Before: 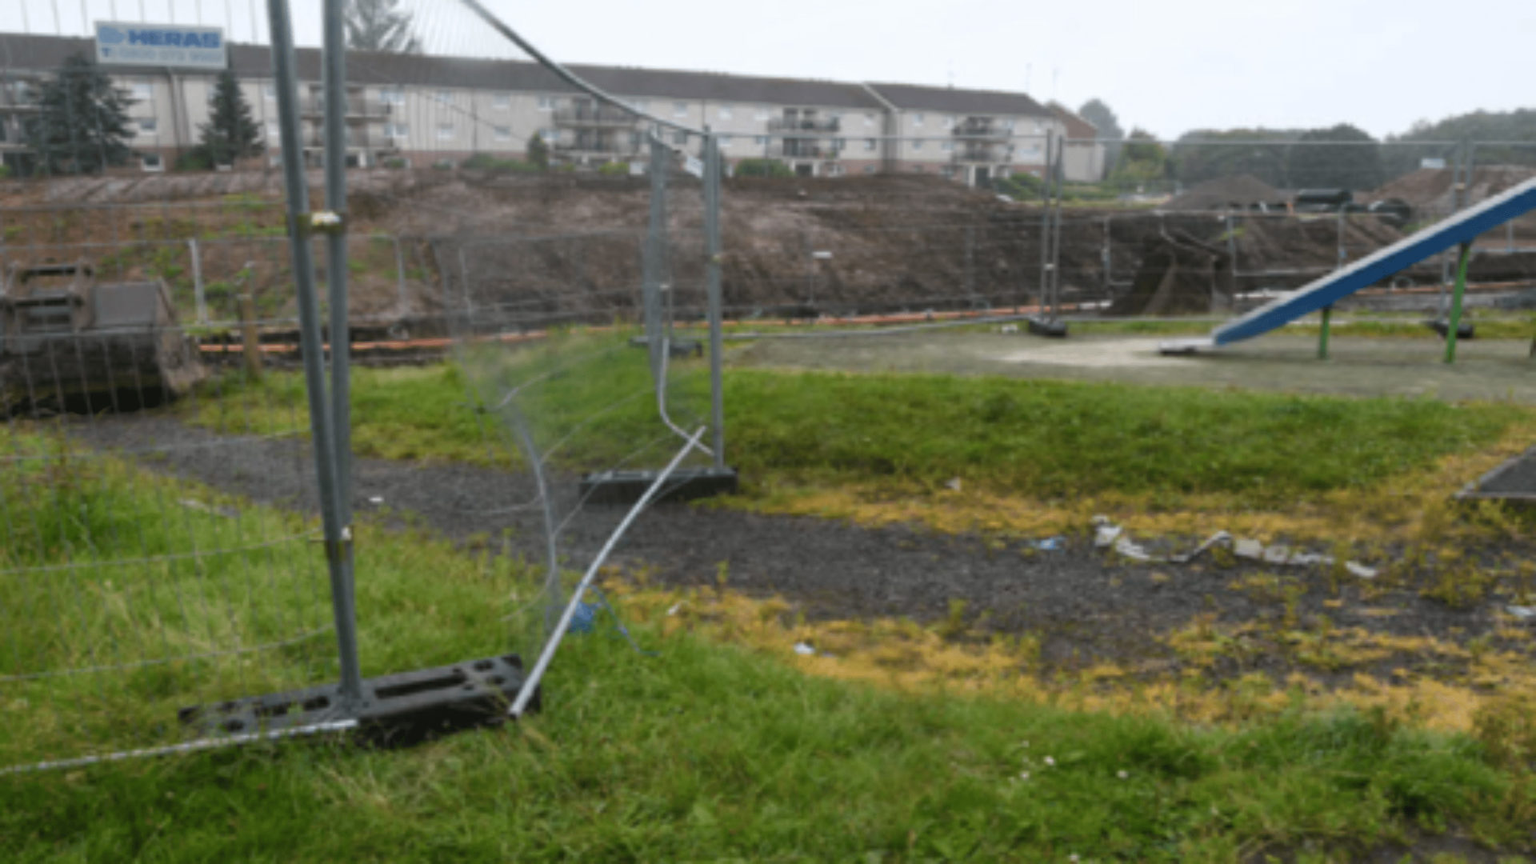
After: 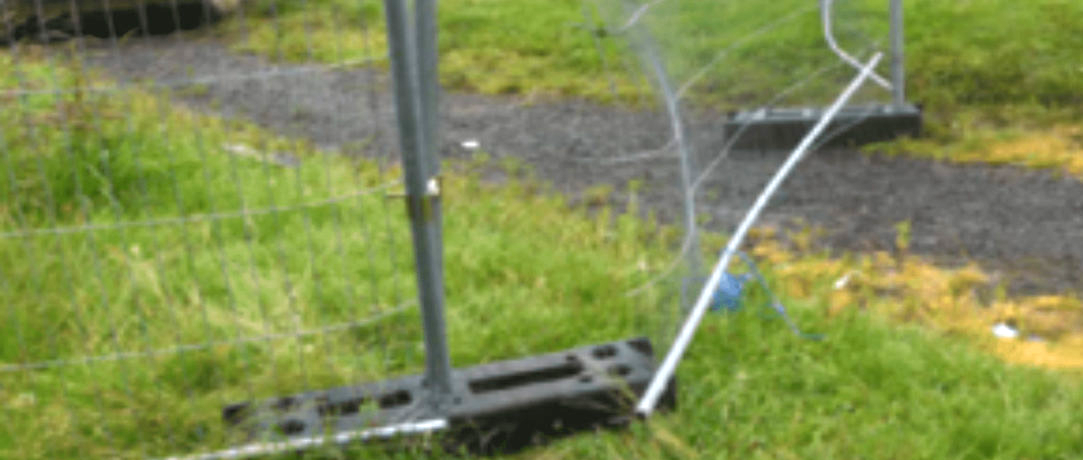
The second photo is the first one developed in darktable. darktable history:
crop: top 44.483%, right 43.593%, bottom 12.892%
exposure: black level correction 0.001, exposure 1.129 EV, compensate exposure bias true, compensate highlight preservation false
